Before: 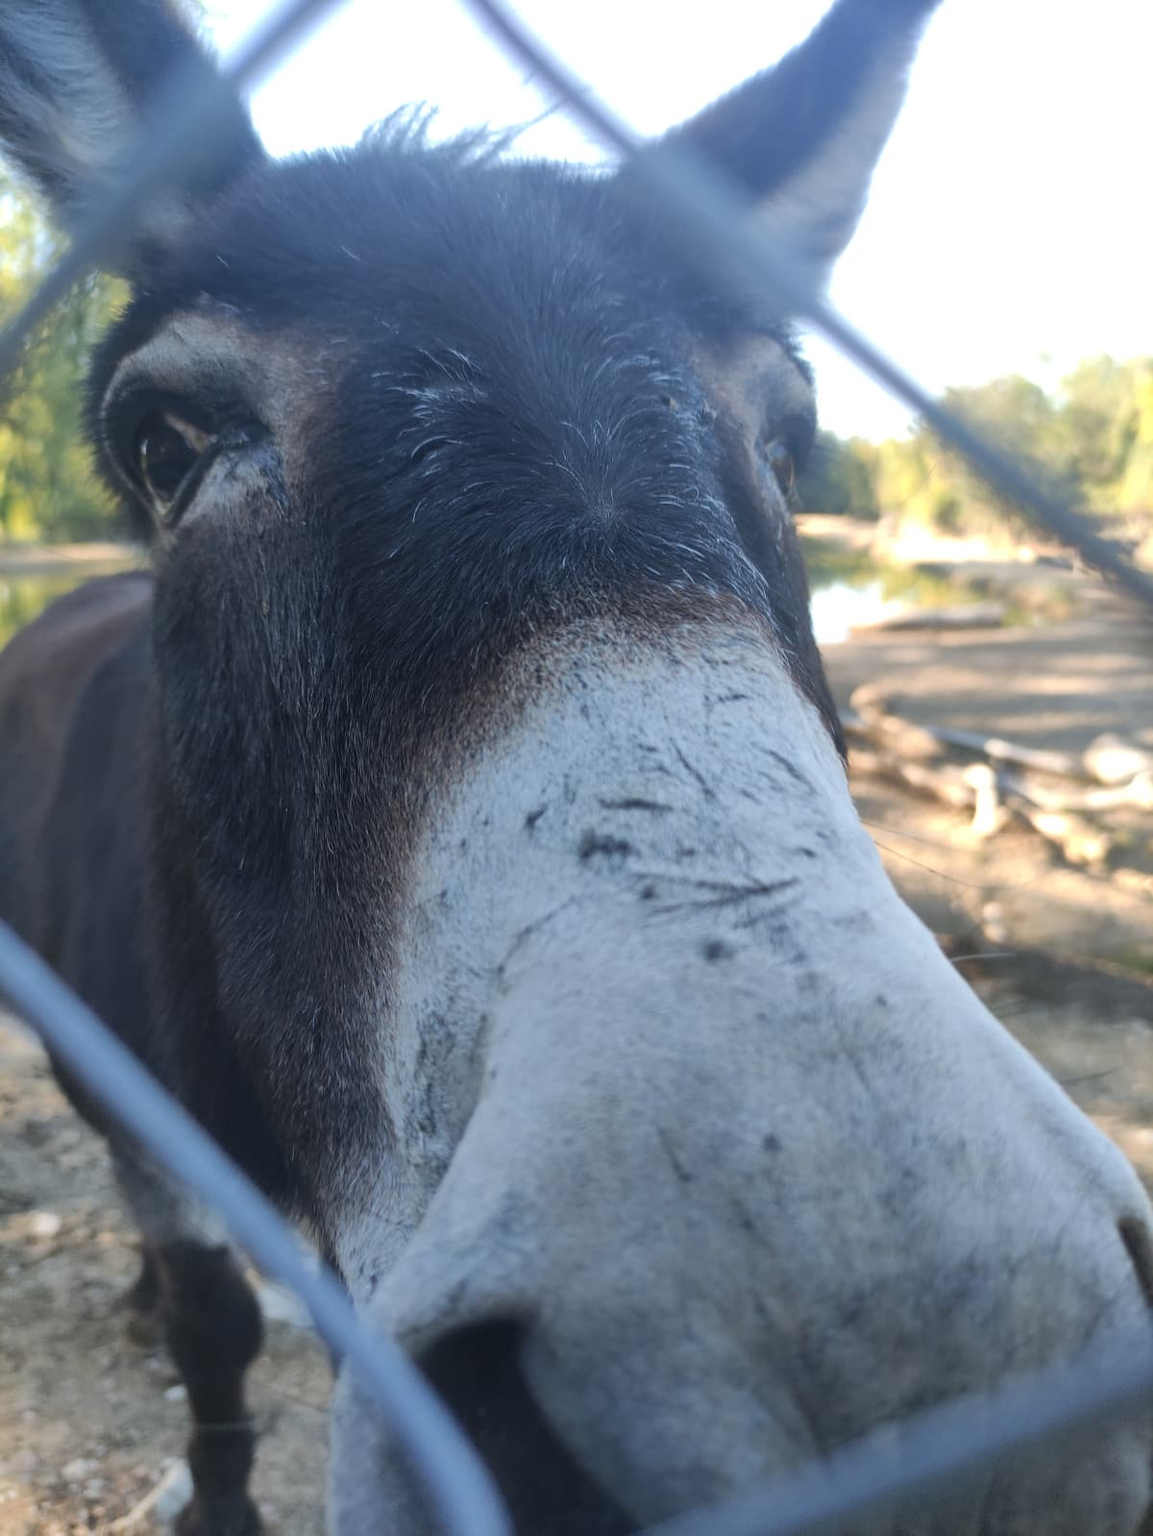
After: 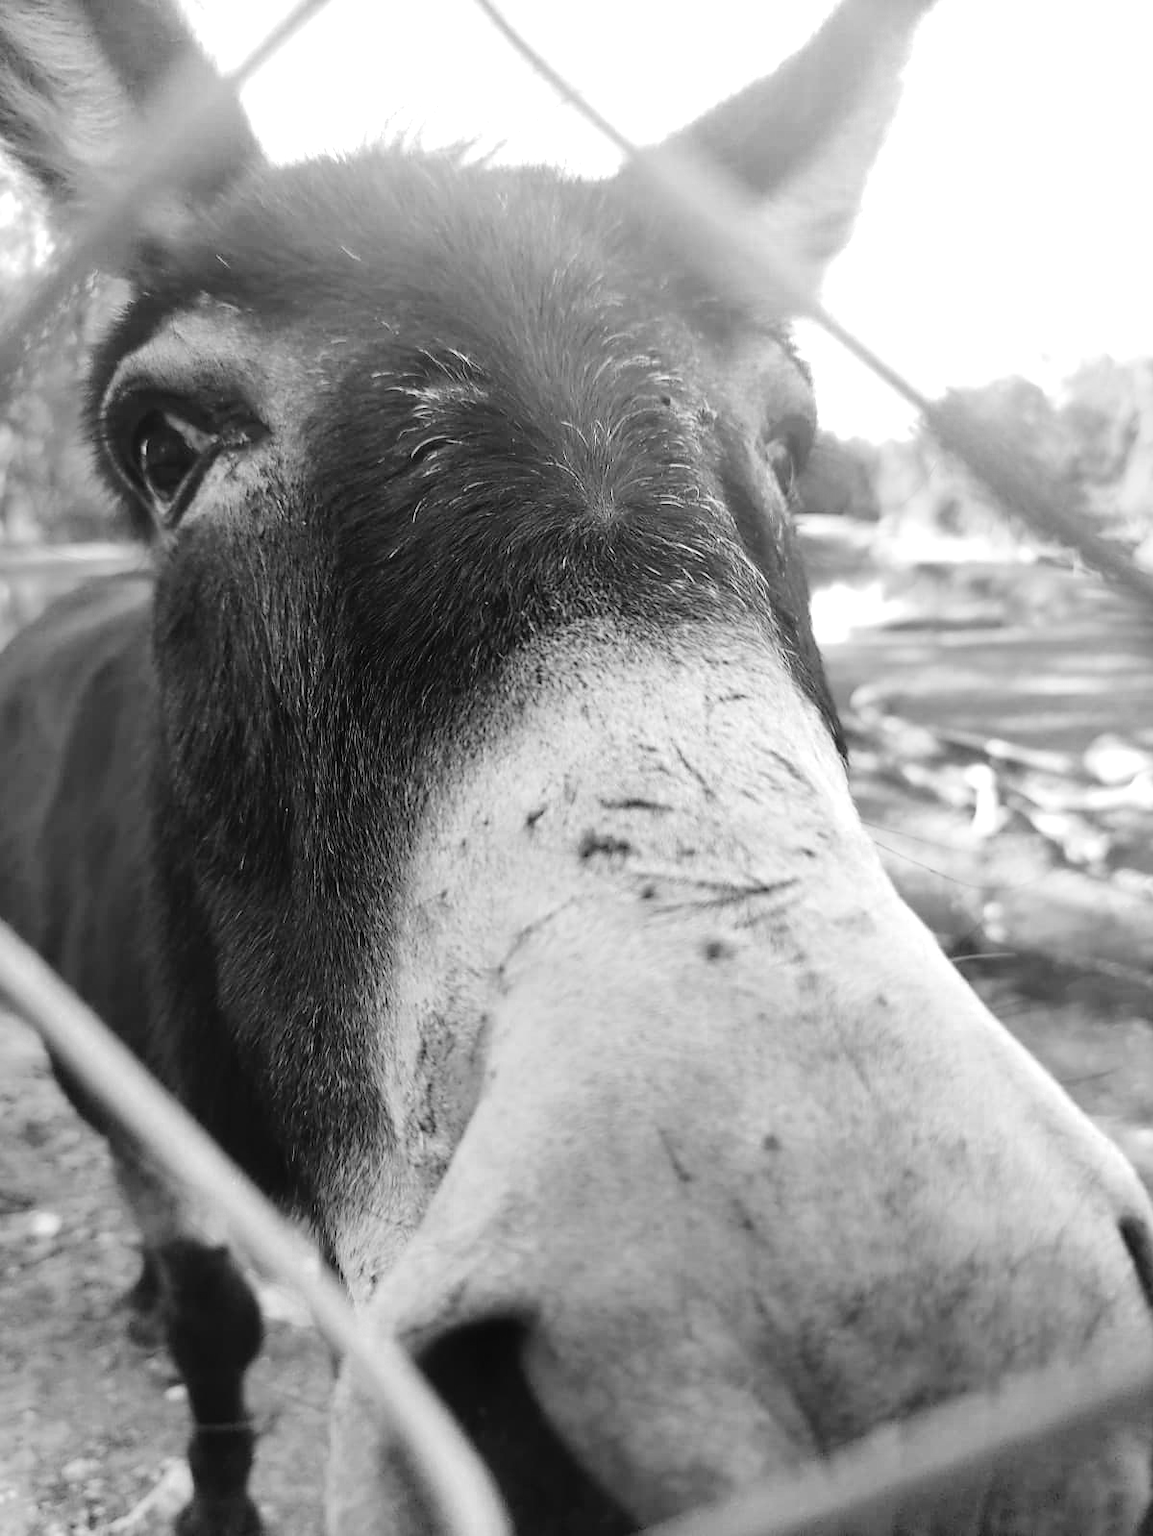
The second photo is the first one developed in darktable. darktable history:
tone curve: curves: ch0 [(0, 0) (0.003, 0.001) (0.011, 0.004) (0.025, 0.013) (0.044, 0.022) (0.069, 0.035) (0.1, 0.053) (0.136, 0.088) (0.177, 0.149) (0.224, 0.213) (0.277, 0.293) (0.335, 0.381) (0.399, 0.463) (0.468, 0.546) (0.543, 0.616) (0.623, 0.693) (0.709, 0.766) (0.801, 0.843) (0.898, 0.921) (1, 1)], color space Lab, independent channels, preserve colors none
shadows and highlights: shadows -11.18, white point adjustment 1.35, highlights 10.97
sharpen: radius 1.856, amount 0.406, threshold 1.373
color zones: curves: ch0 [(0, 0.613) (0.01, 0.613) (0.245, 0.448) (0.498, 0.529) (0.642, 0.665) (0.879, 0.777) (0.99, 0.613)]; ch1 [(0, 0) (0.143, 0) (0.286, 0) (0.429, 0) (0.571, 0) (0.714, 0) (0.857, 0)]
contrast equalizer: octaves 7, y [[0.439, 0.44, 0.442, 0.457, 0.493, 0.498], [0.5 ×6], [0.5 ×6], [0 ×6], [0 ×6]], mix -0.341
